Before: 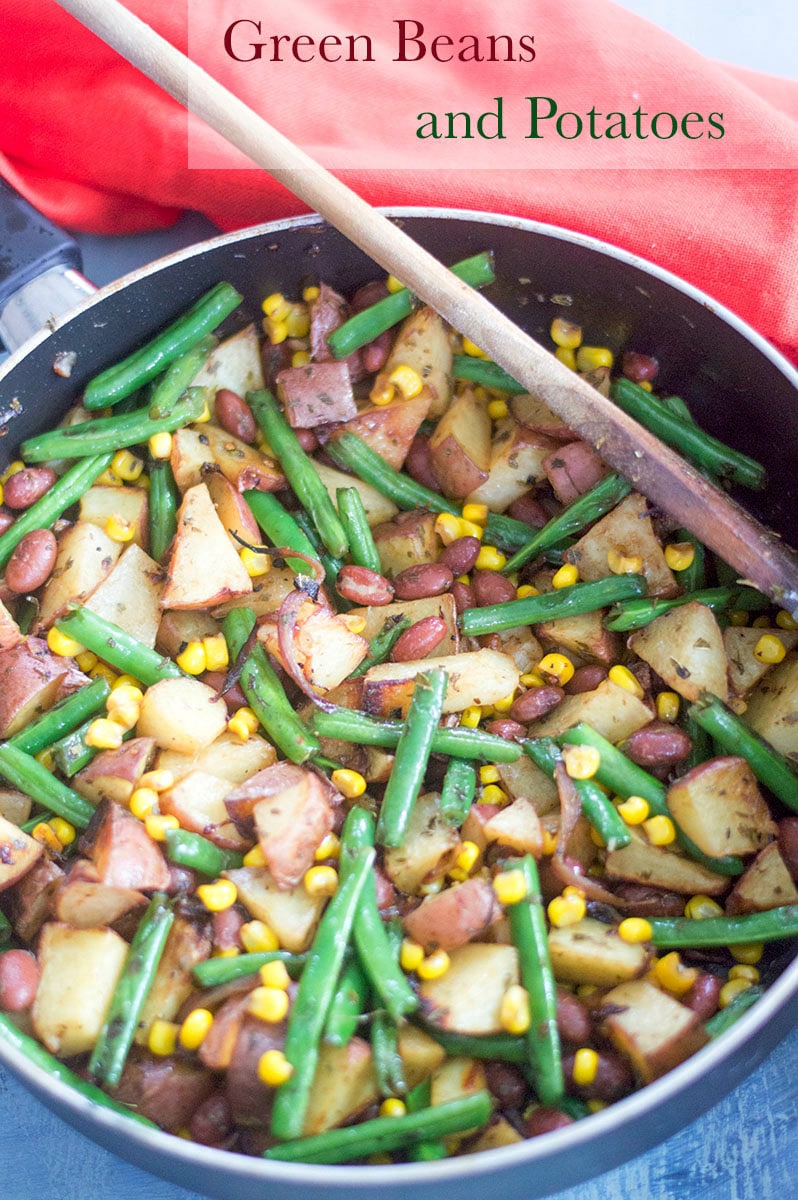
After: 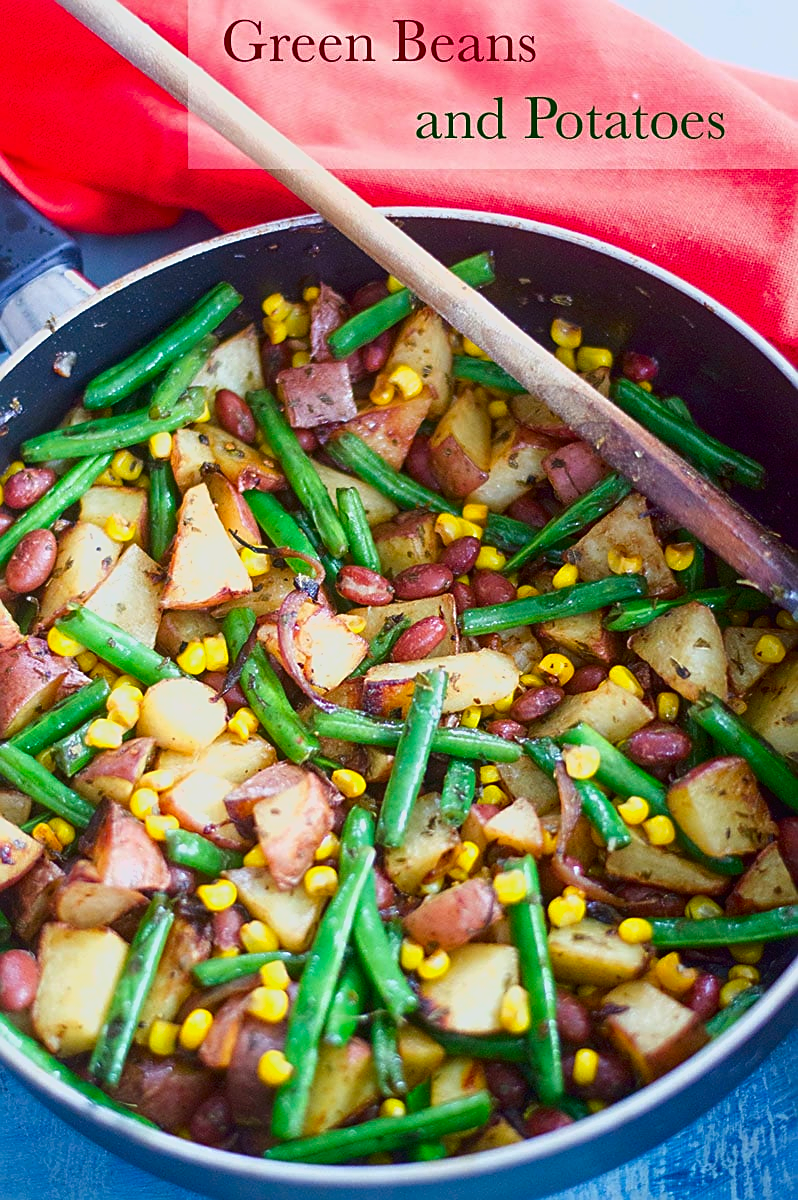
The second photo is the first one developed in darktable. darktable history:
sharpen: on, module defaults
exposure: exposure 0.258 EV, compensate highlight preservation false
lowpass: radius 0.1, contrast 0.85, saturation 1.1, unbound 0
contrast brightness saturation: contrast 0.1, brightness -0.26, saturation 0.14
